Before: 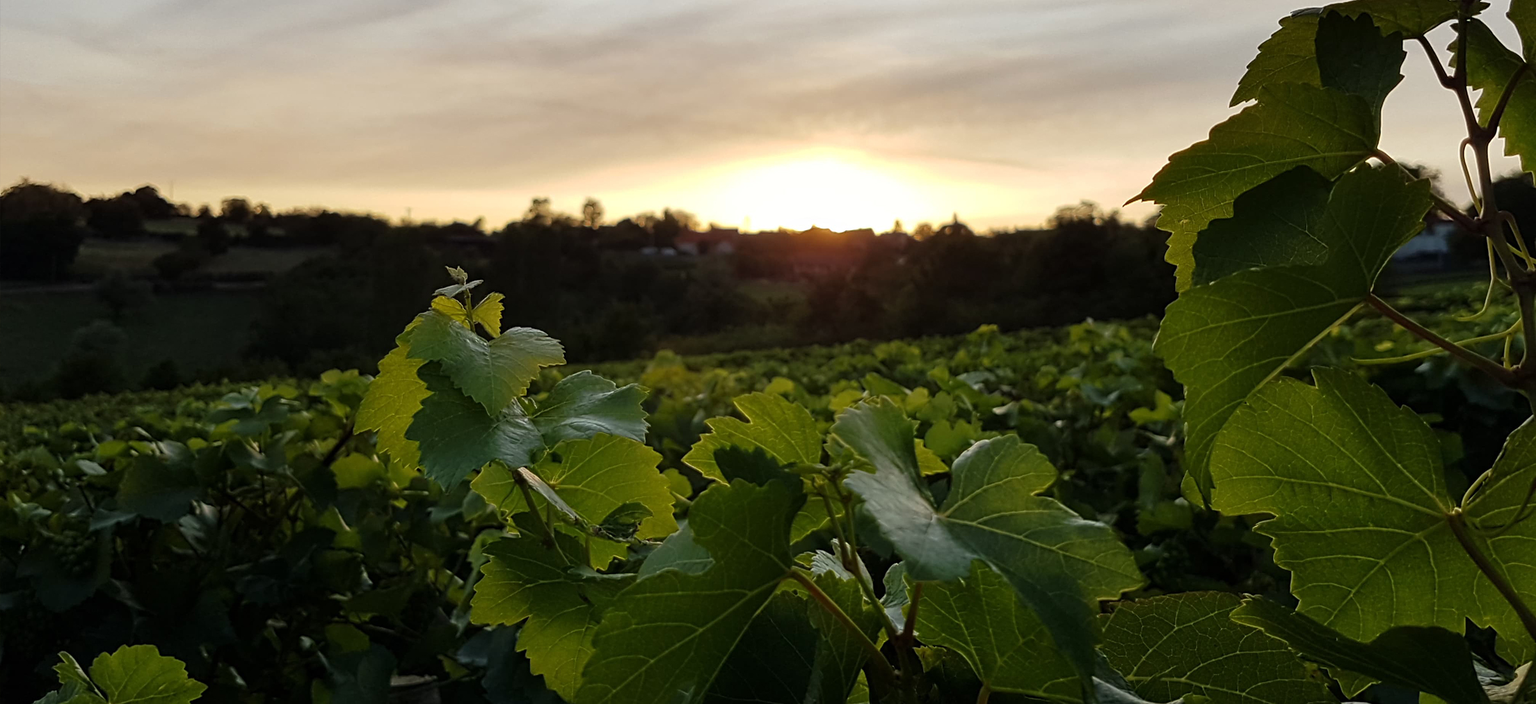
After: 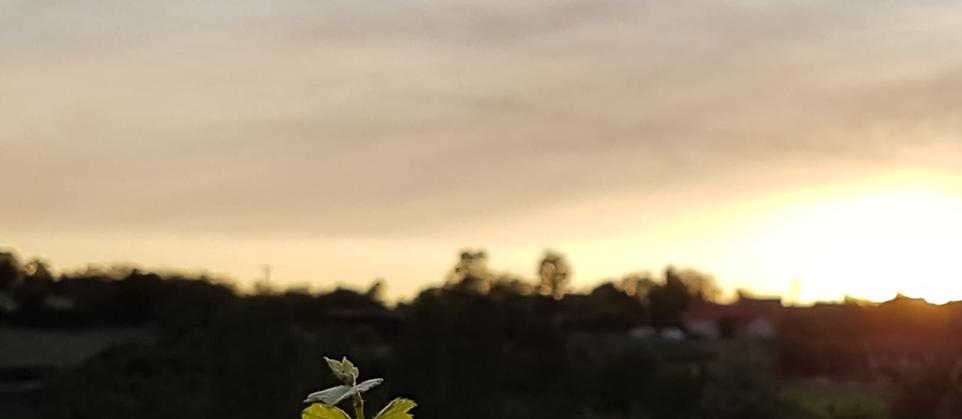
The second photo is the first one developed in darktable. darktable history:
crop: left 15.539%, top 5.436%, right 44.357%, bottom 56.416%
